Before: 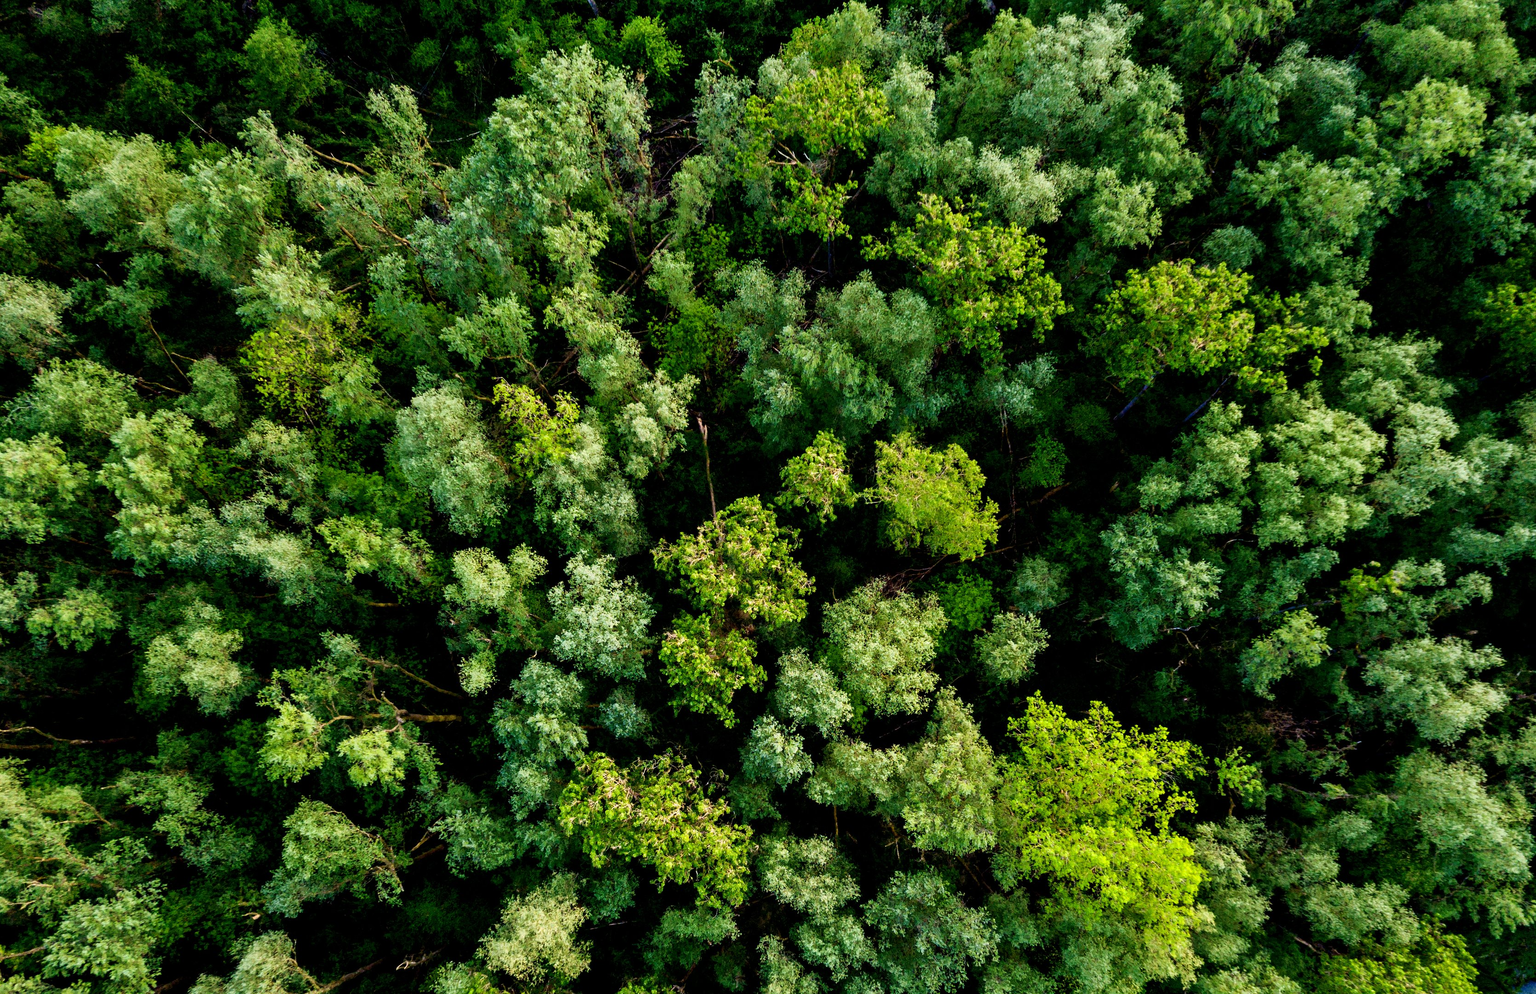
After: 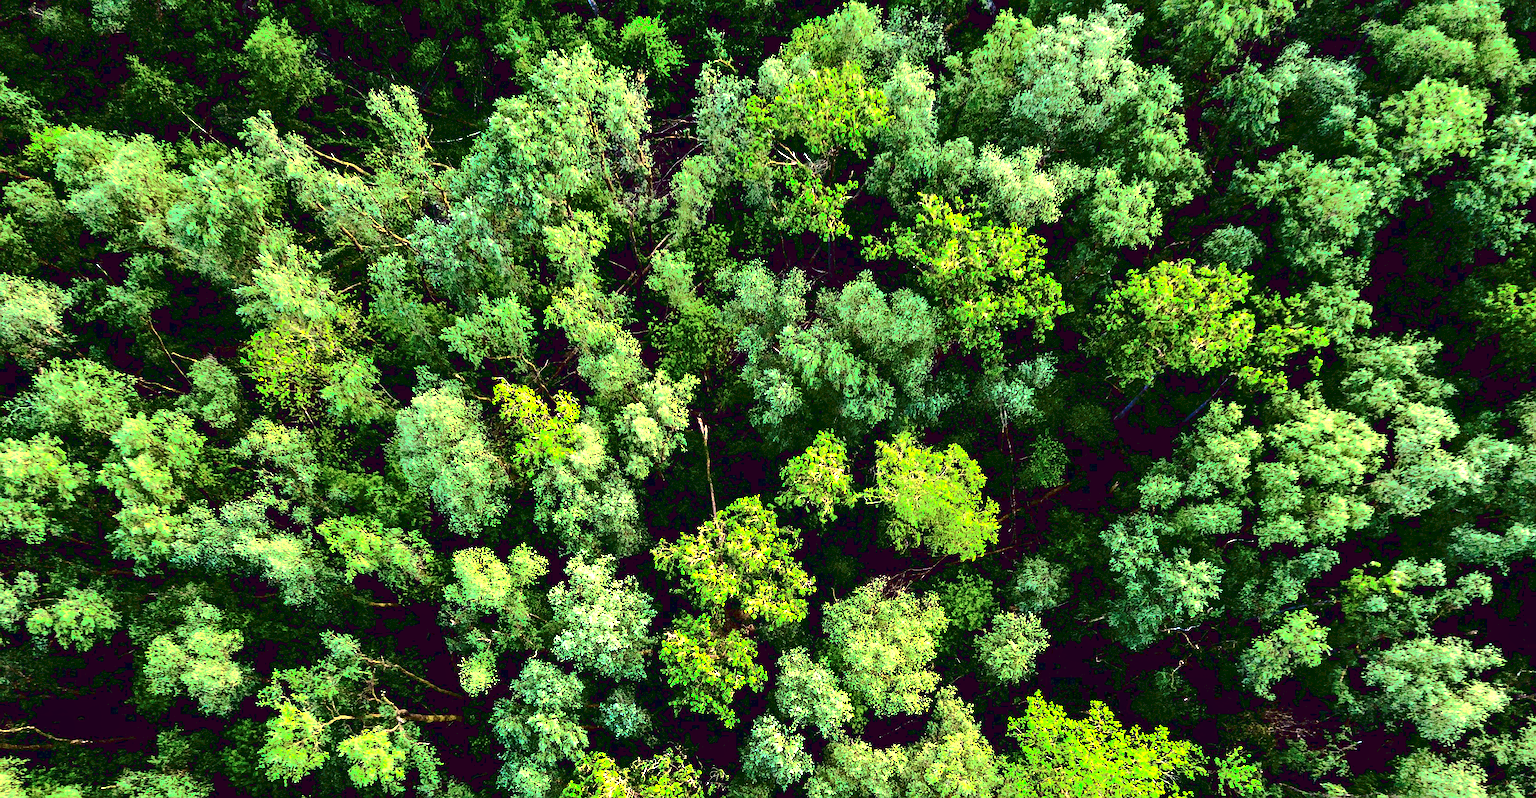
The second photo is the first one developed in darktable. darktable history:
crop: bottom 19.644%
tone curve: curves: ch0 [(0, 0) (0.003, 0.098) (0.011, 0.099) (0.025, 0.103) (0.044, 0.114) (0.069, 0.13) (0.1, 0.142) (0.136, 0.161) (0.177, 0.189) (0.224, 0.224) (0.277, 0.266) (0.335, 0.32) (0.399, 0.38) (0.468, 0.45) (0.543, 0.522) (0.623, 0.598) (0.709, 0.669) (0.801, 0.731) (0.898, 0.786) (1, 1)], preserve colors none
contrast brightness saturation: contrast 0.28
exposure: black level correction 0, exposure 1 EV, compensate exposure bias true, compensate highlight preservation false
sharpen: on, module defaults
contrast equalizer: octaves 7, y [[0.6 ×6], [0.55 ×6], [0 ×6], [0 ×6], [0 ×6]], mix 0.3
